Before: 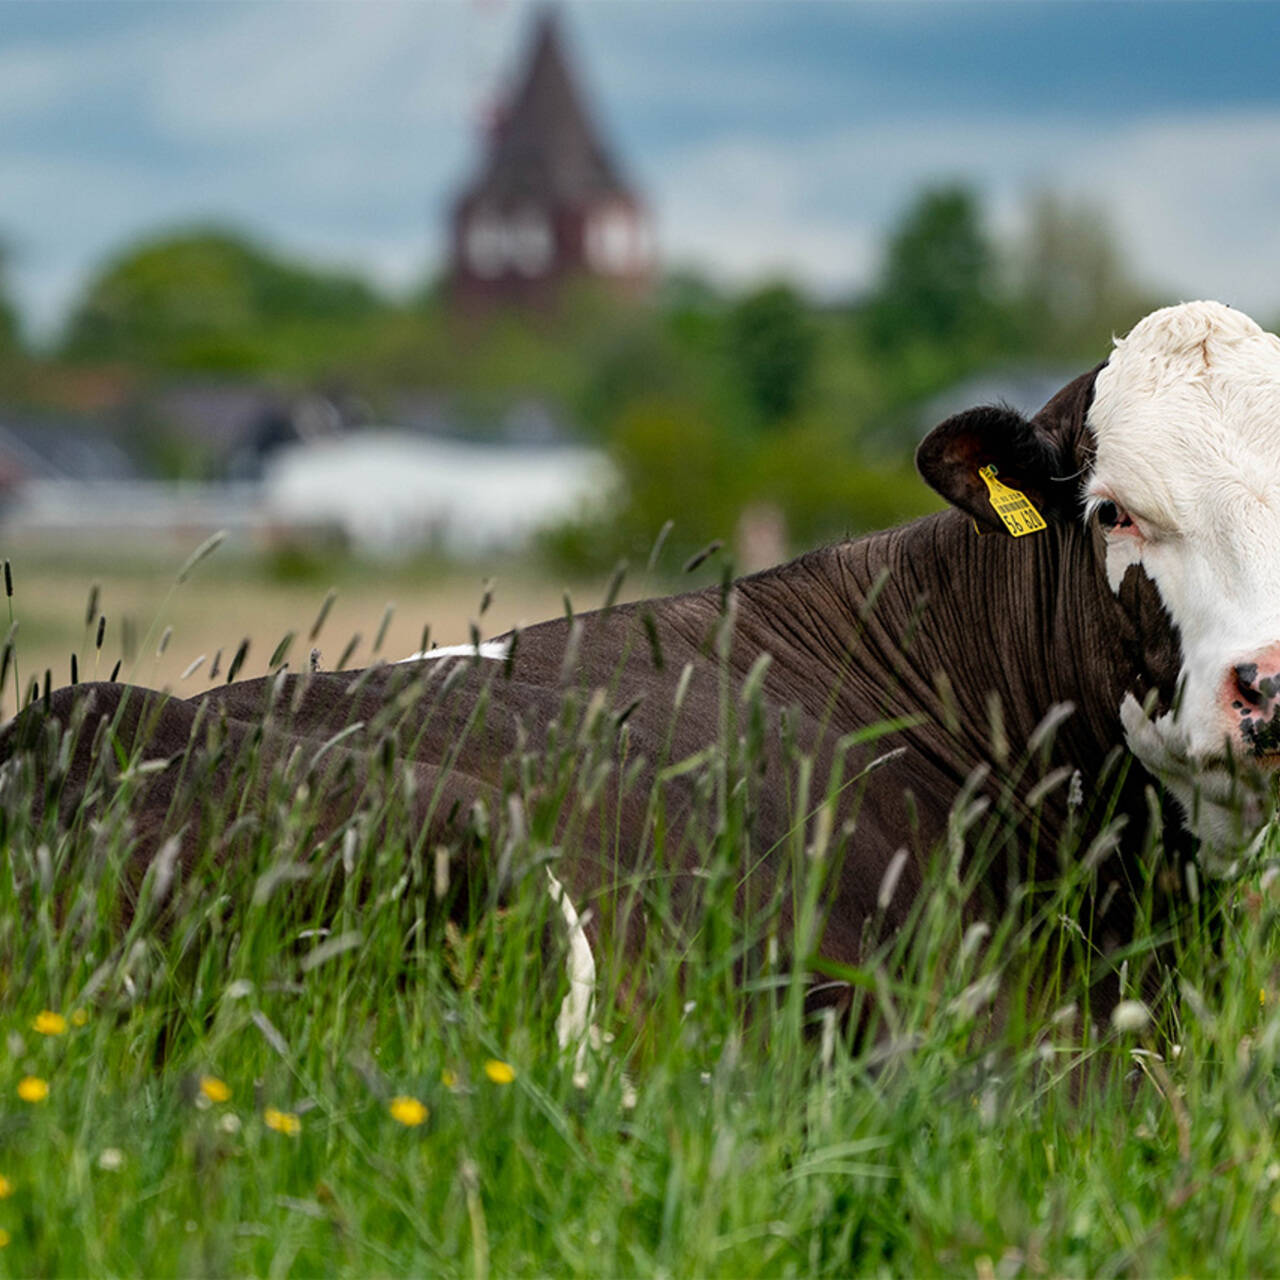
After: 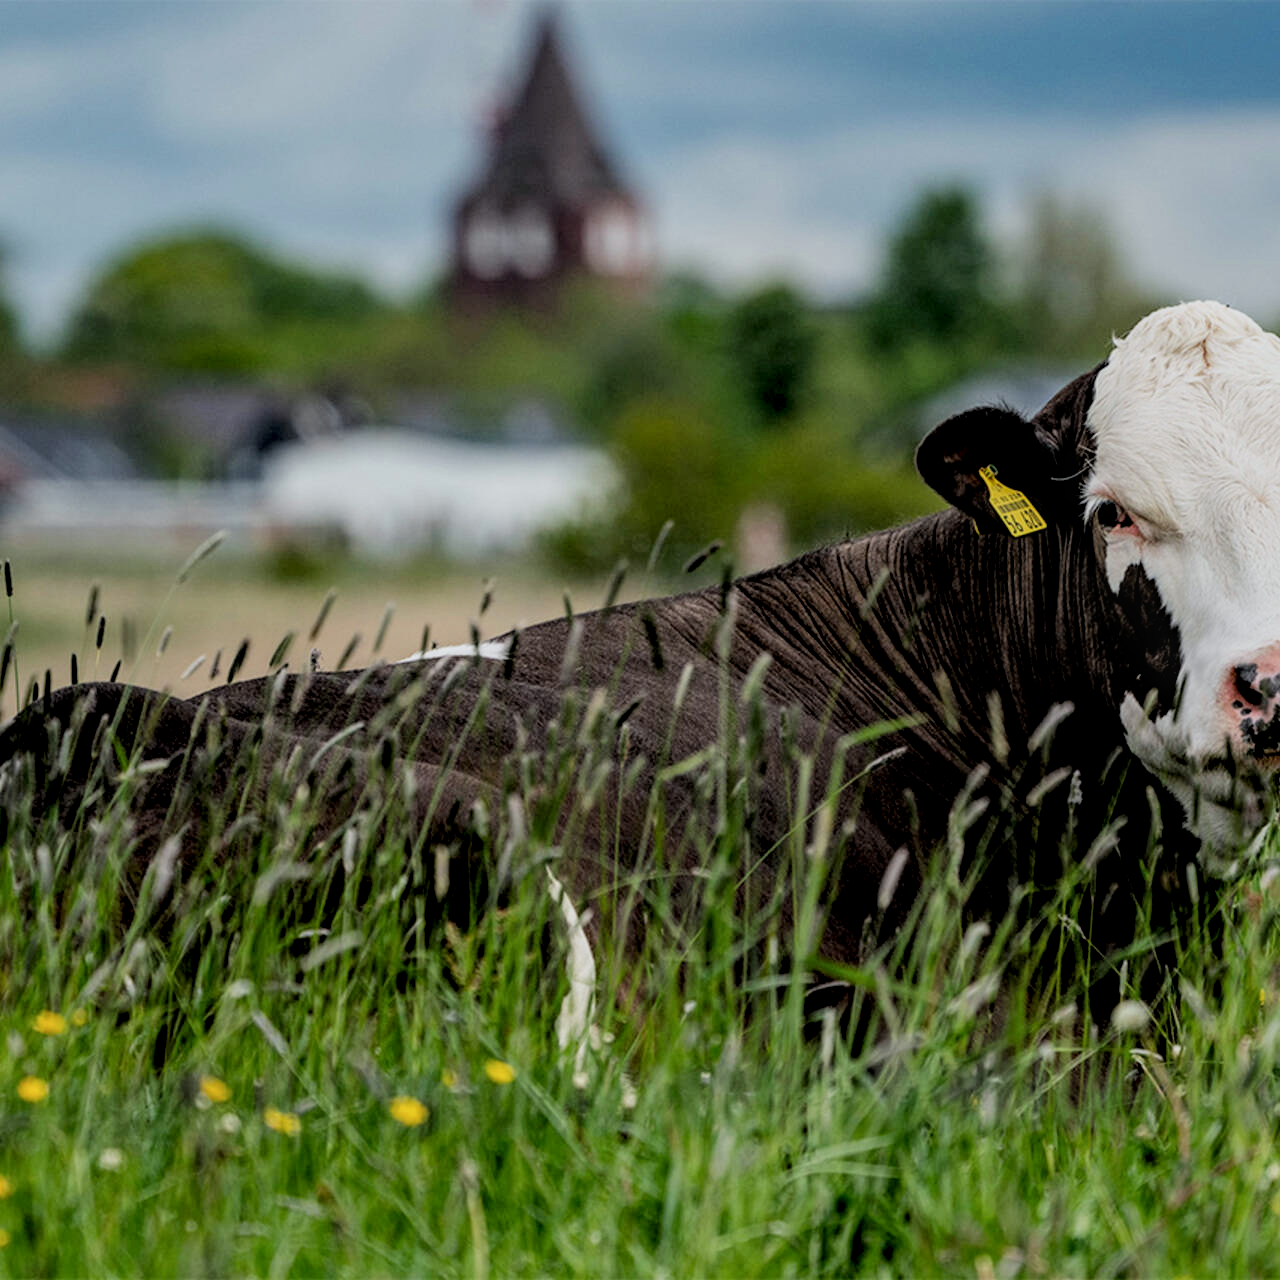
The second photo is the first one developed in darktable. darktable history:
local contrast: detail 130%
filmic rgb: black relative exposure -4.88 EV, hardness 2.82
white balance: red 0.988, blue 1.017
